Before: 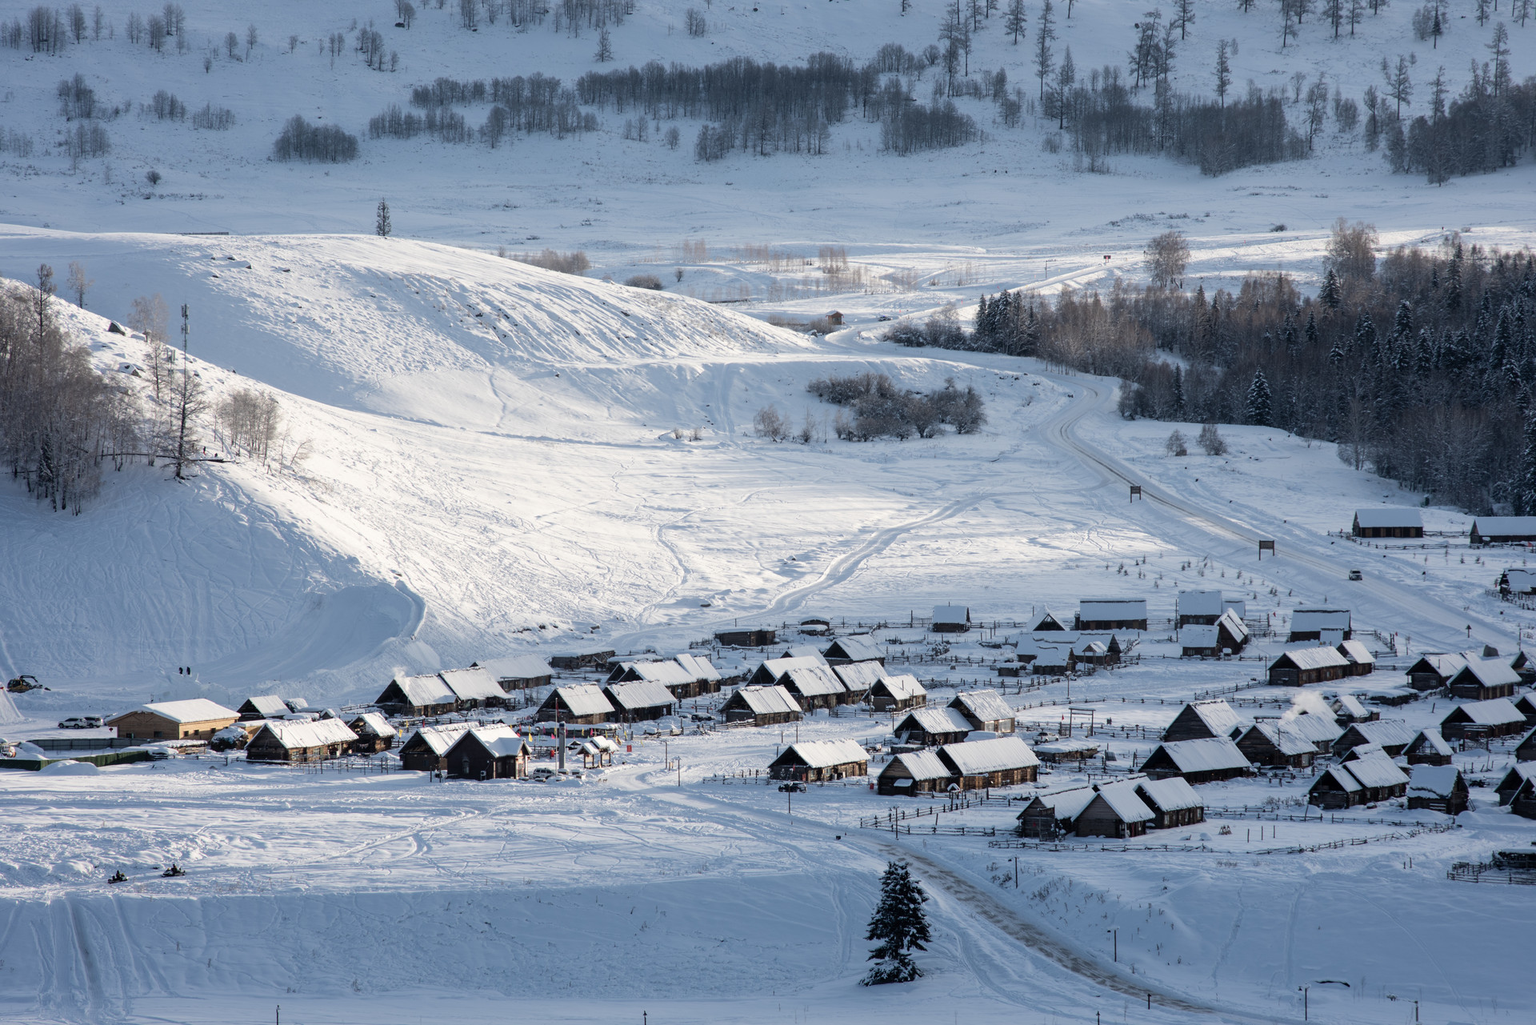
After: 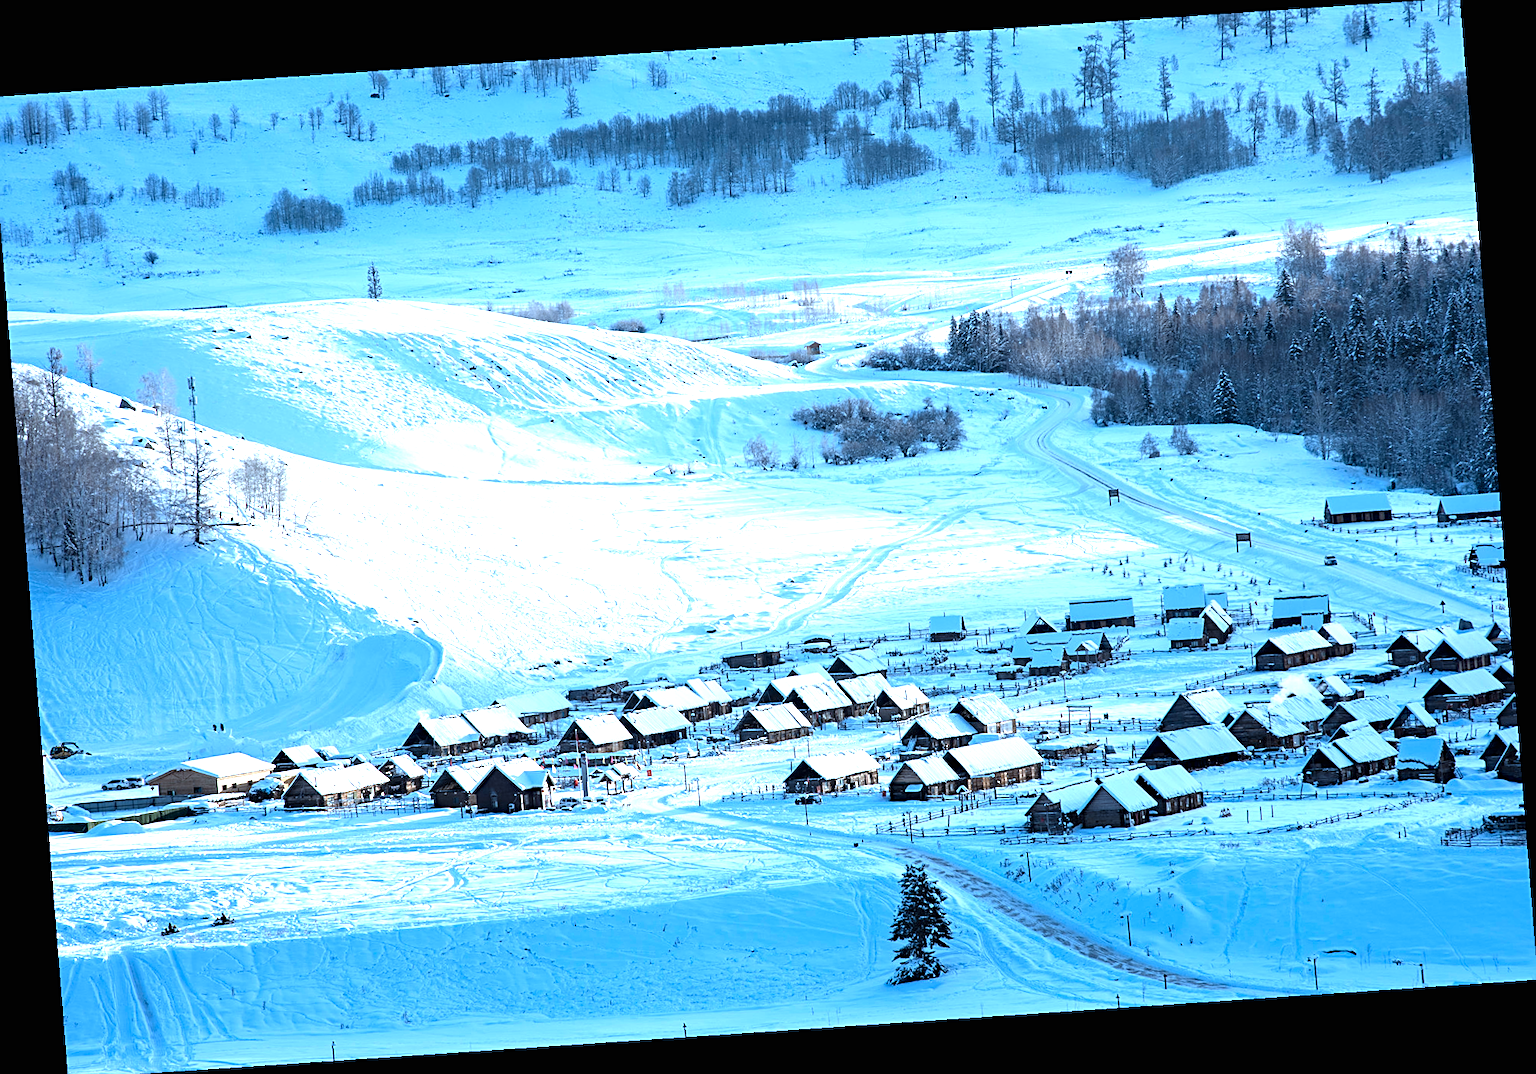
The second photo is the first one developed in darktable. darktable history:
sharpen: on, module defaults
exposure: black level correction 0, exposure 1.3 EV, compensate exposure bias true, compensate highlight preservation false
crop and rotate: left 0.614%, top 0.179%, bottom 0.309%
color correction: highlights a* -9.73, highlights b* -21.22
rotate and perspective: rotation -4.2°, shear 0.006, automatic cropping off
haze removal: compatibility mode true, adaptive false
color contrast: green-magenta contrast 0.85, blue-yellow contrast 1.25, unbound 0
